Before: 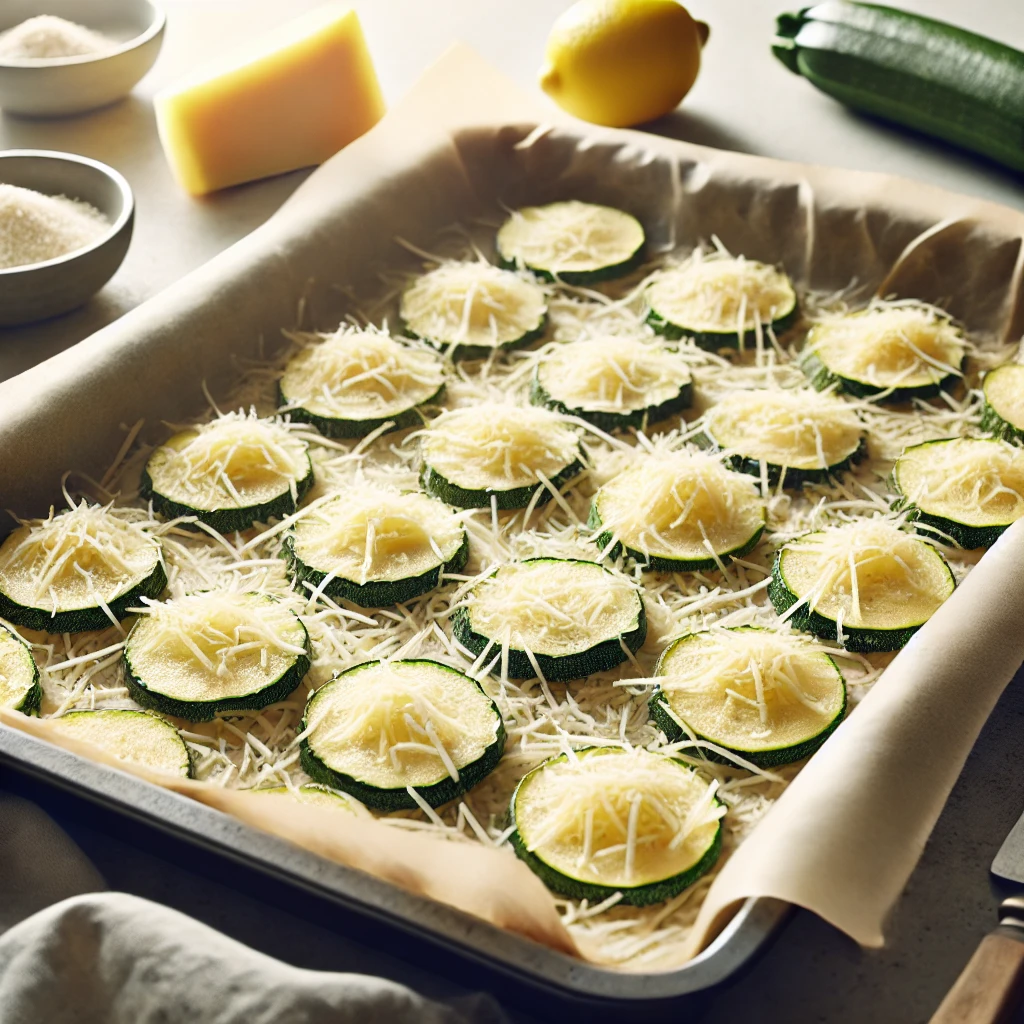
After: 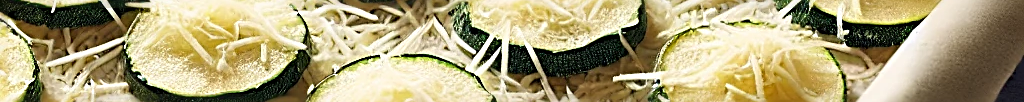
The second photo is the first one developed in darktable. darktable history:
crop and rotate: top 59.084%, bottom 30.916%
sharpen: radius 3.025, amount 0.757
